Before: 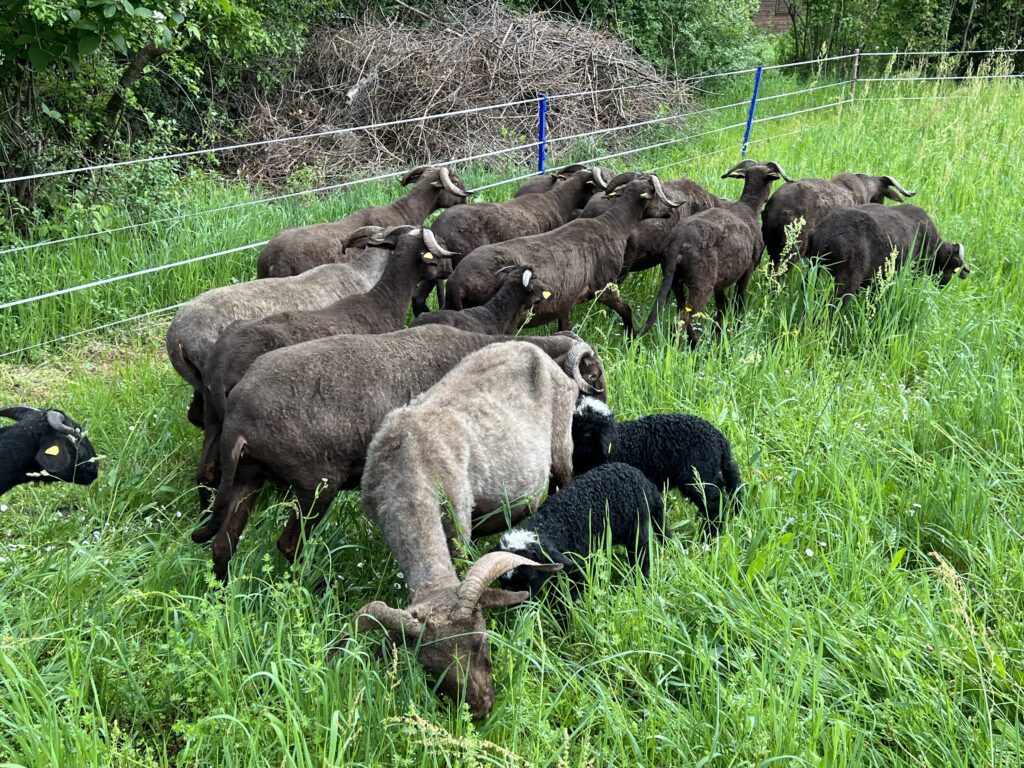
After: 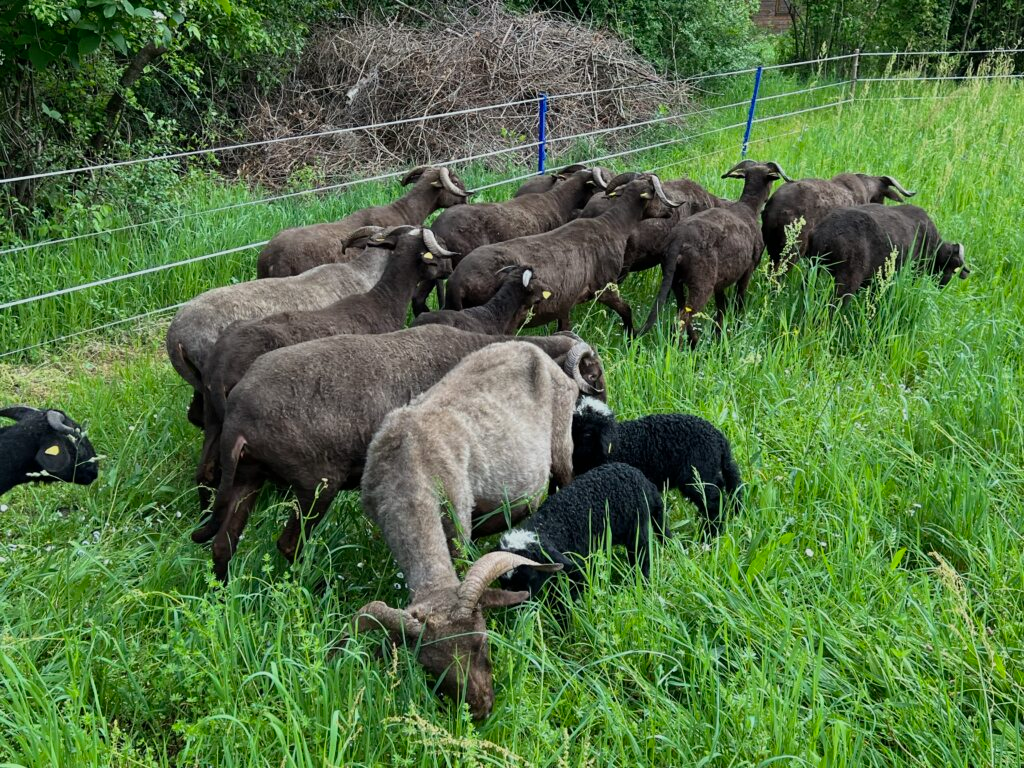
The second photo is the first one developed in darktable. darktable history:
exposure: exposure -0.434 EV, compensate exposure bias true, compensate highlight preservation false
